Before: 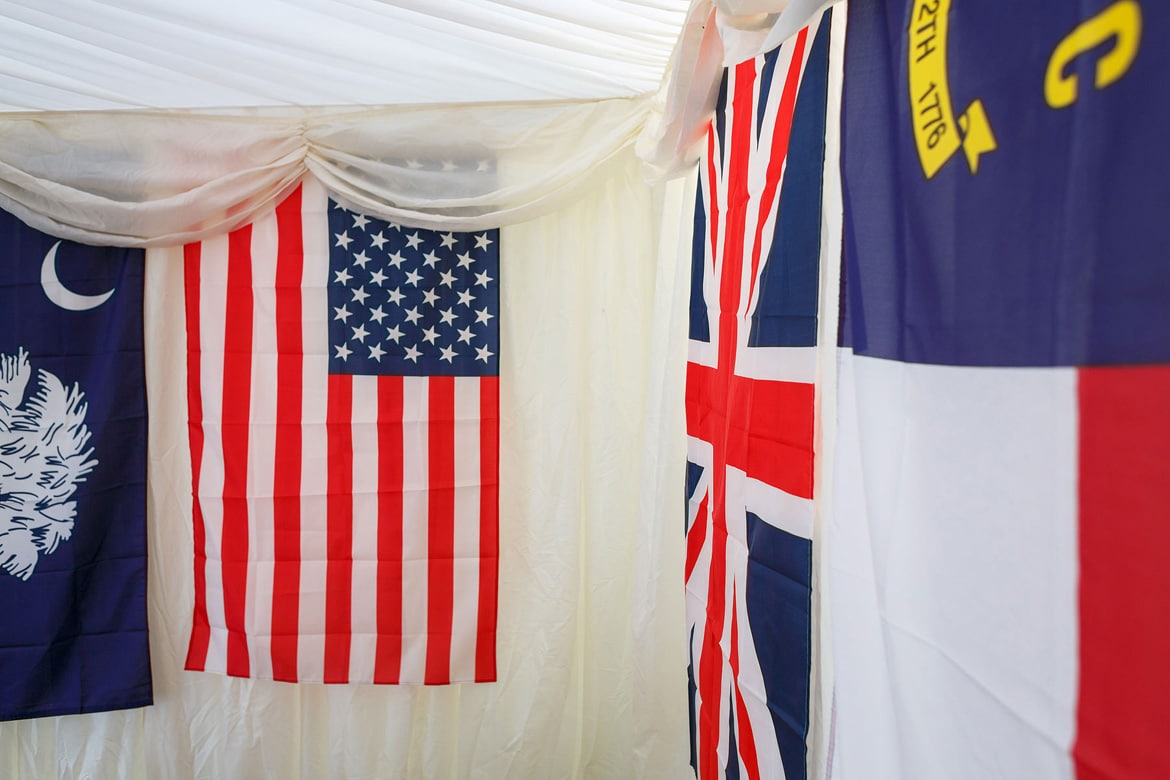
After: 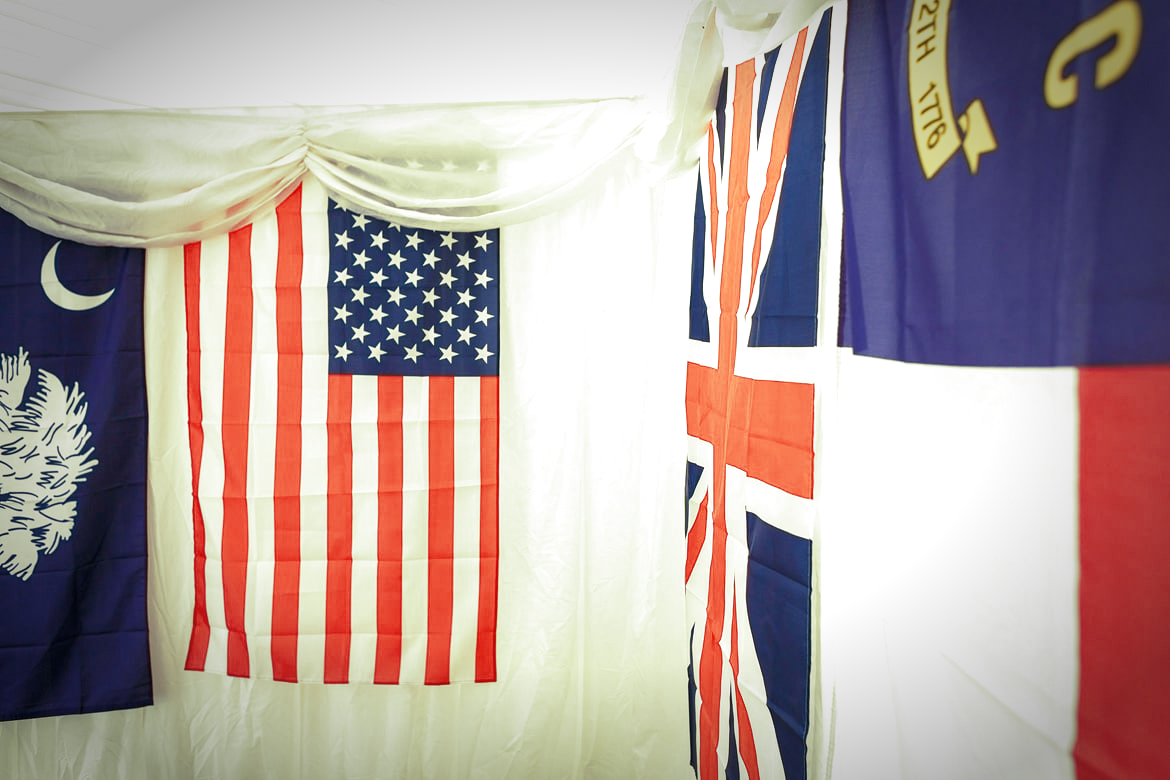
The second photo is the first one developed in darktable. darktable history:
exposure: exposure 0.636 EV, compensate highlight preservation false
split-toning: shadows › hue 290.82°, shadows › saturation 0.34, highlights › saturation 0.38, balance 0, compress 50%
vignetting: fall-off start 70.97%, brightness -0.584, saturation -0.118, width/height ratio 1.333
